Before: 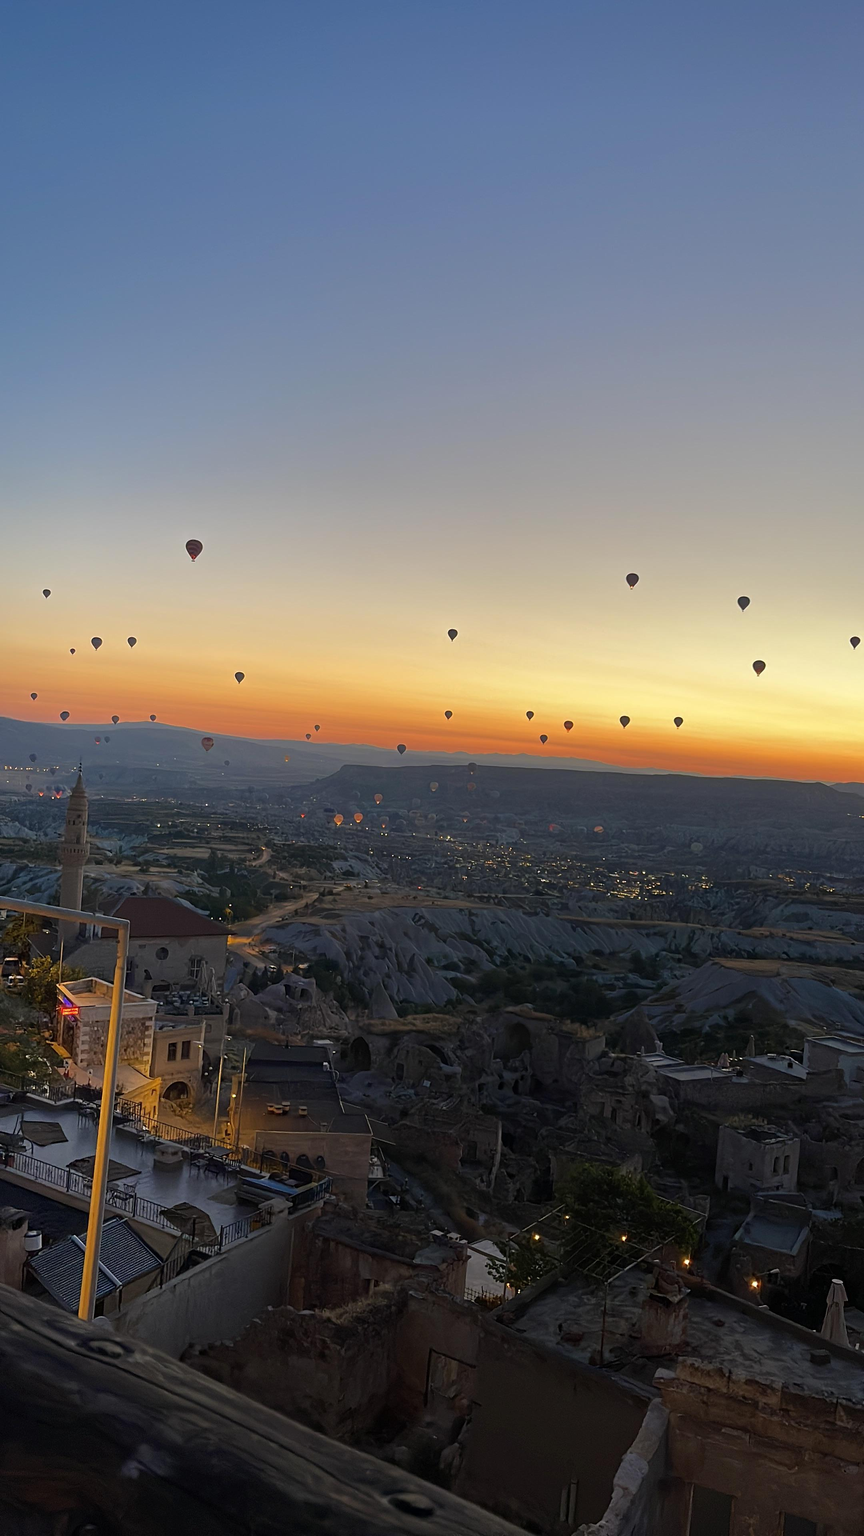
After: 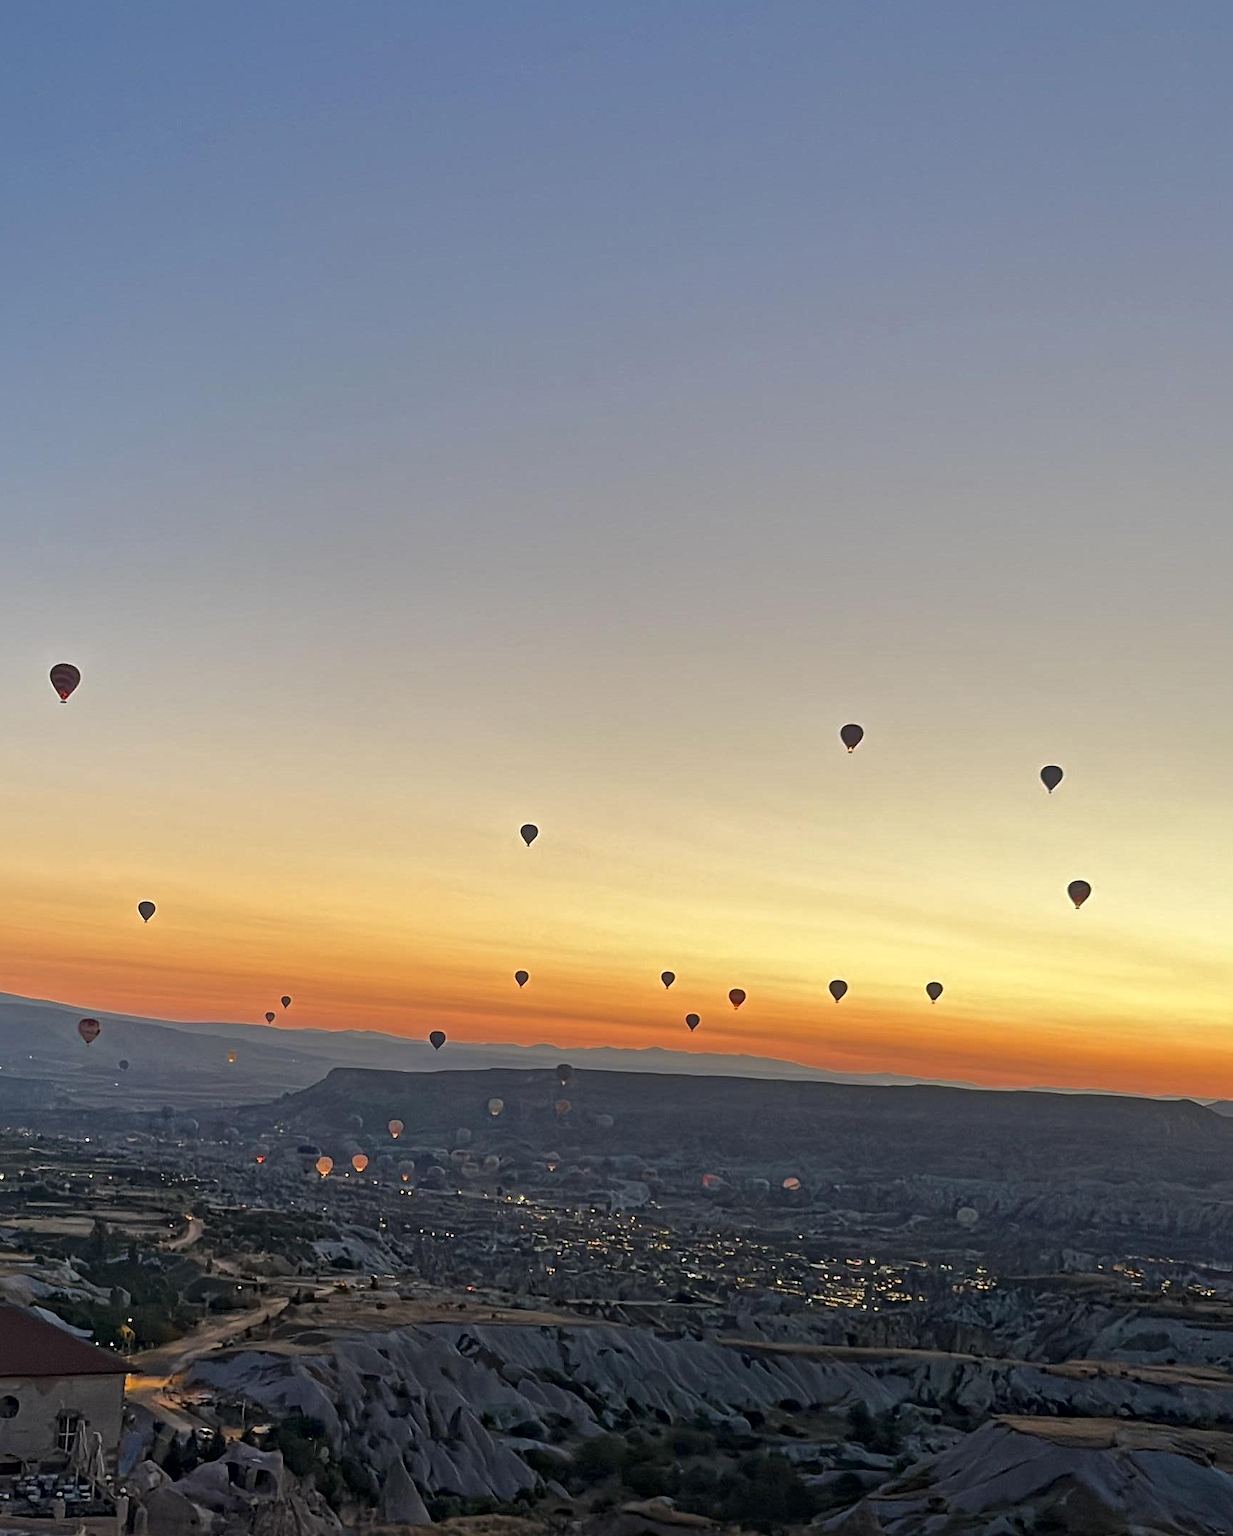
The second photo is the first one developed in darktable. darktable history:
crop: left 18.309%, top 11.082%, right 2.139%, bottom 33.196%
exposure: compensate exposure bias true, compensate highlight preservation false
local contrast: mode bilateral grid, contrast 20, coarseness 19, detail 164%, midtone range 0.2
